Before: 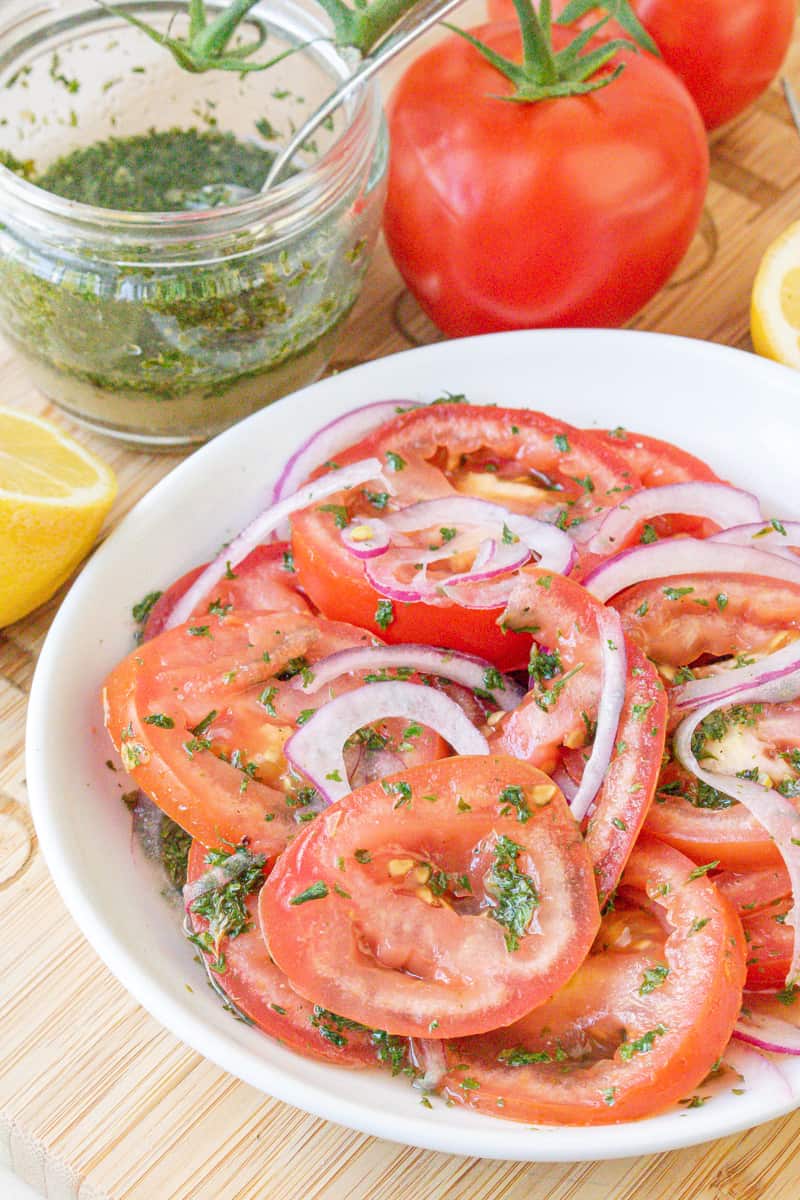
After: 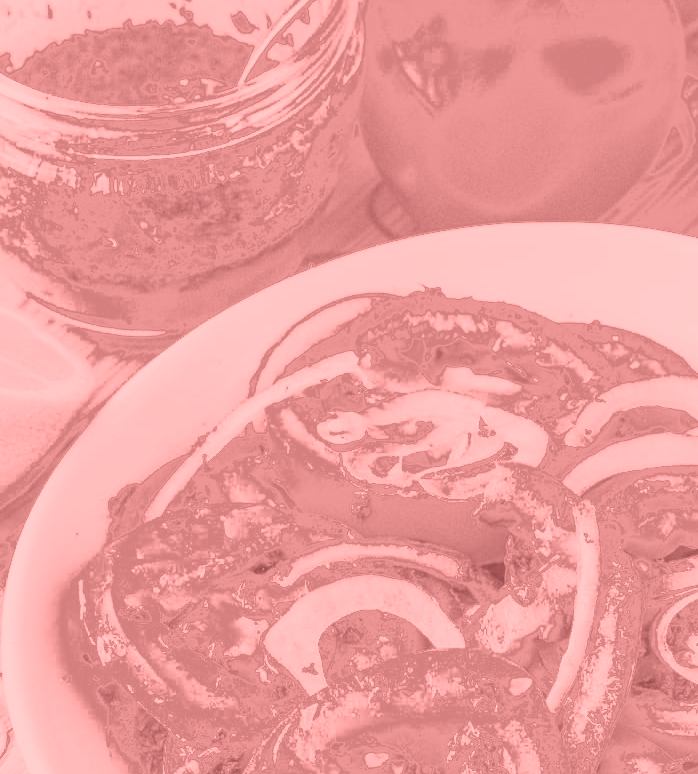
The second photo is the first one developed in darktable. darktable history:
colorize: saturation 51%, source mix 50.67%, lightness 50.67%
crop: left 3.015%, top 8.969%, right 9.647%, bottom 26.457%
fill light: exposure -0.73 EV, center 0.69, width 2.2
color contrast: green-magenta contrast 0.8, blue-yellow contrast 1.1, unbound 0
